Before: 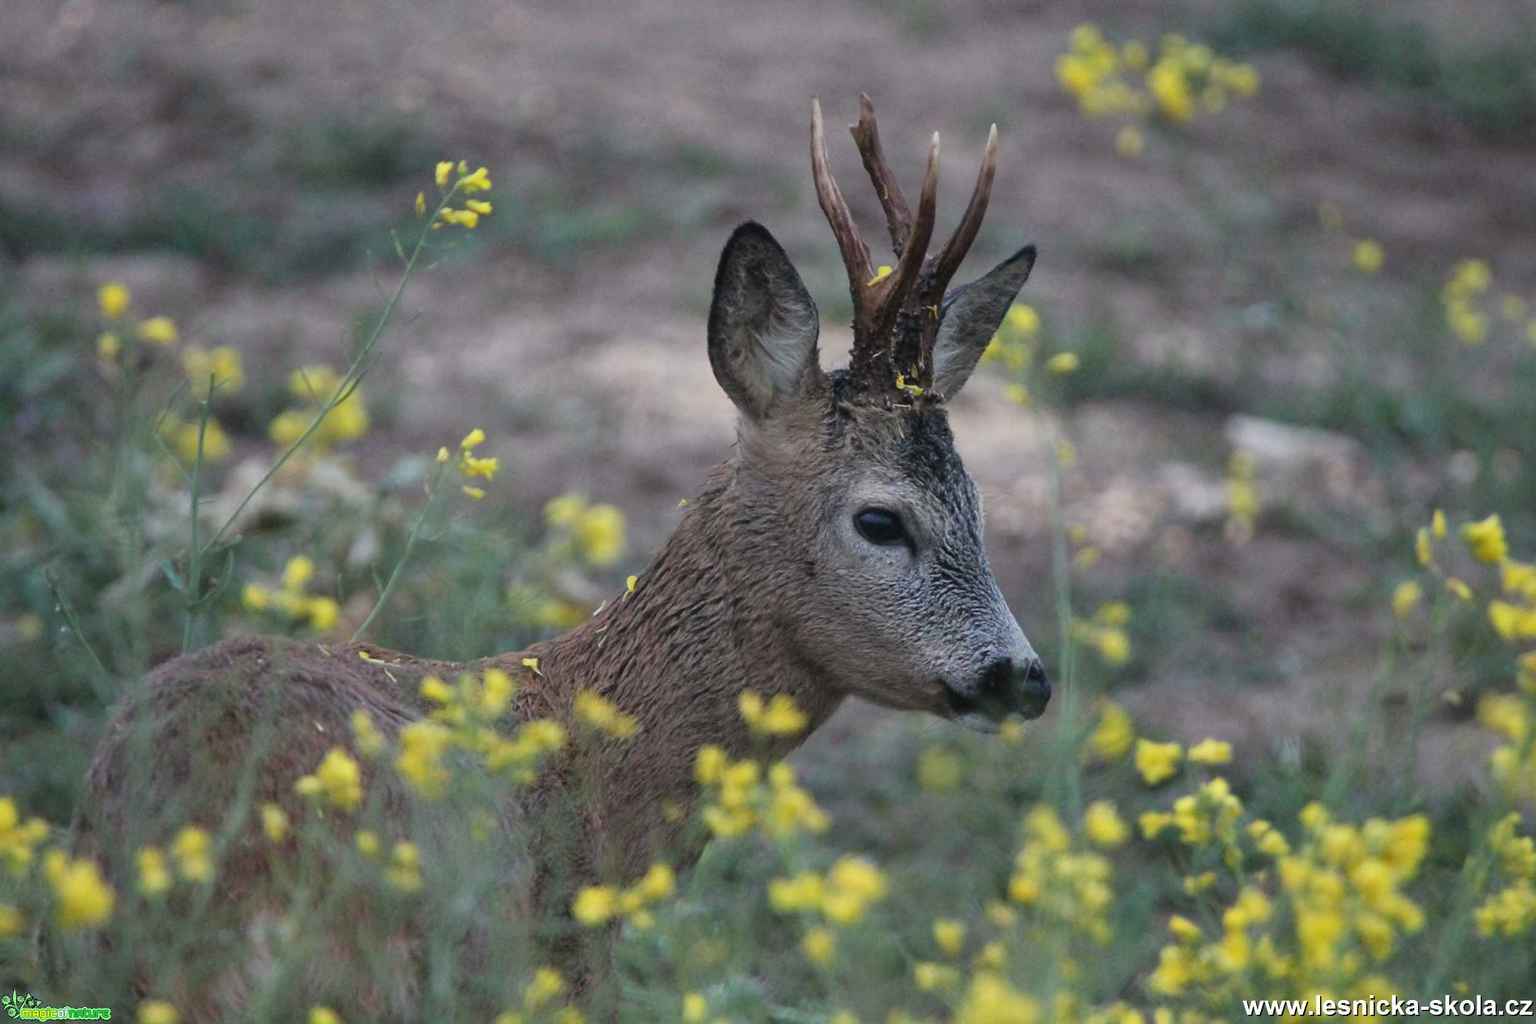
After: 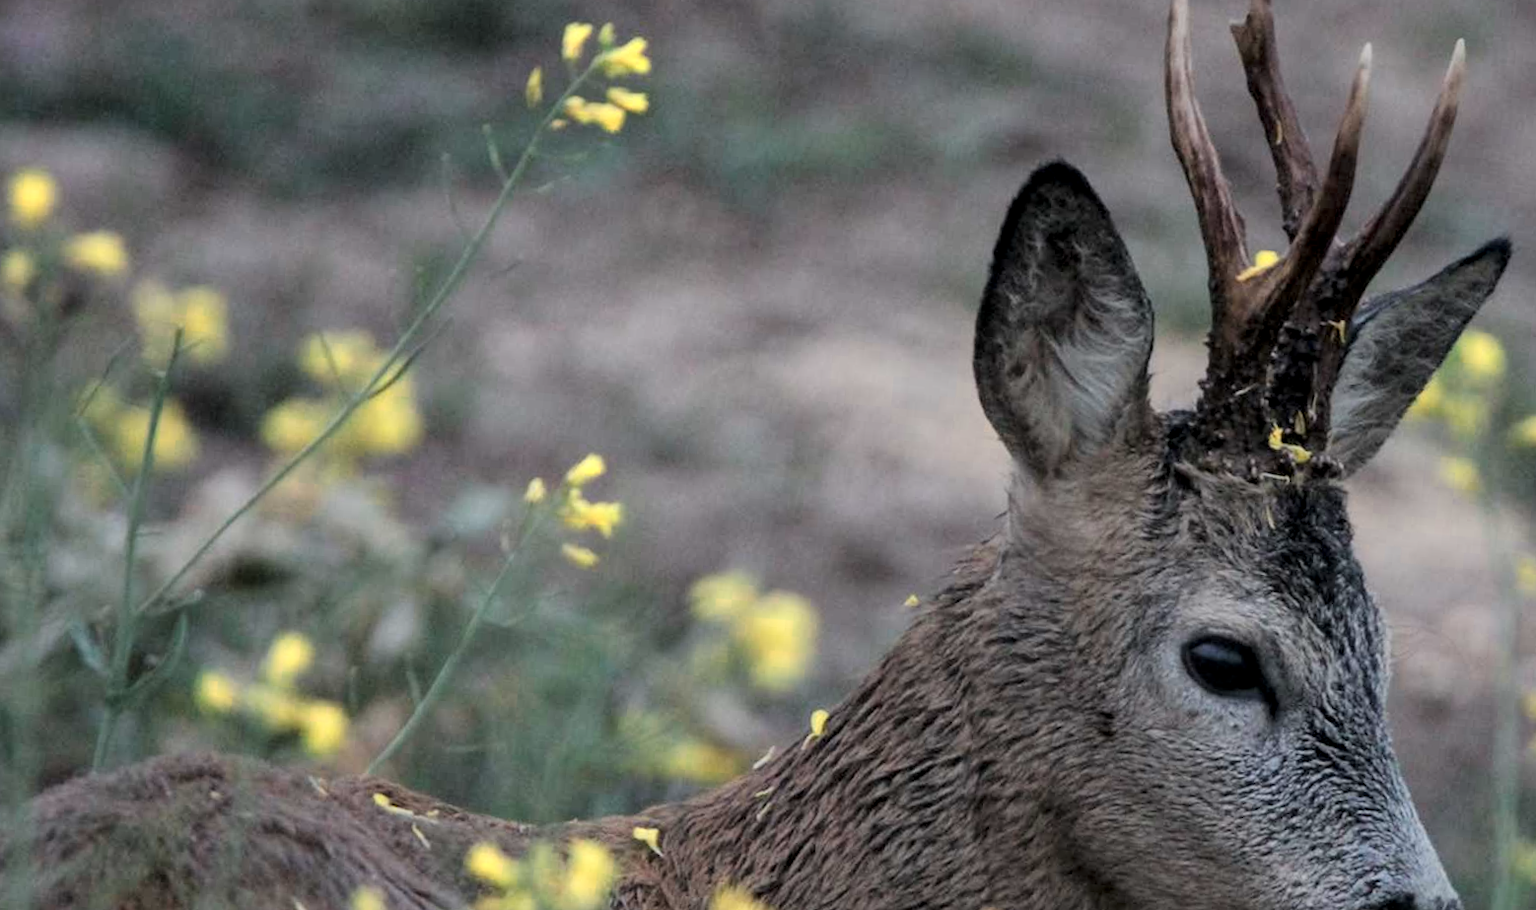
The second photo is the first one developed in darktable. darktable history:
crop and rotate: angle -4.99°, left 2.122%, top 6.945%, right 27.566%, bottom 30.519%
color zones: curves: ch0 [(0.018, 0.548) (0.224, 0.64) (0.425, 0.447) (0.675, 0.575) (0.732, 0.579)]; ch1 [(0.066, 0.487) (0.25, 0.5) (0.404, 0.43) (0.75, 0.421) (0.956, 0.421)]; ch2 [(0.044, 0.561) (0.215, 0.465) (0.399, 0.544) (0.465, 0.548) (0.614, 0.447) (0.724, 0.43) (0.882, 0.623) (0.956, 0.632)]
local contrast: on, module defaults
filmic rgb: black relative exposure -7.65 EV, white relative exposure 4.56 EV, hardness 3.61, color science v6 (2022)
